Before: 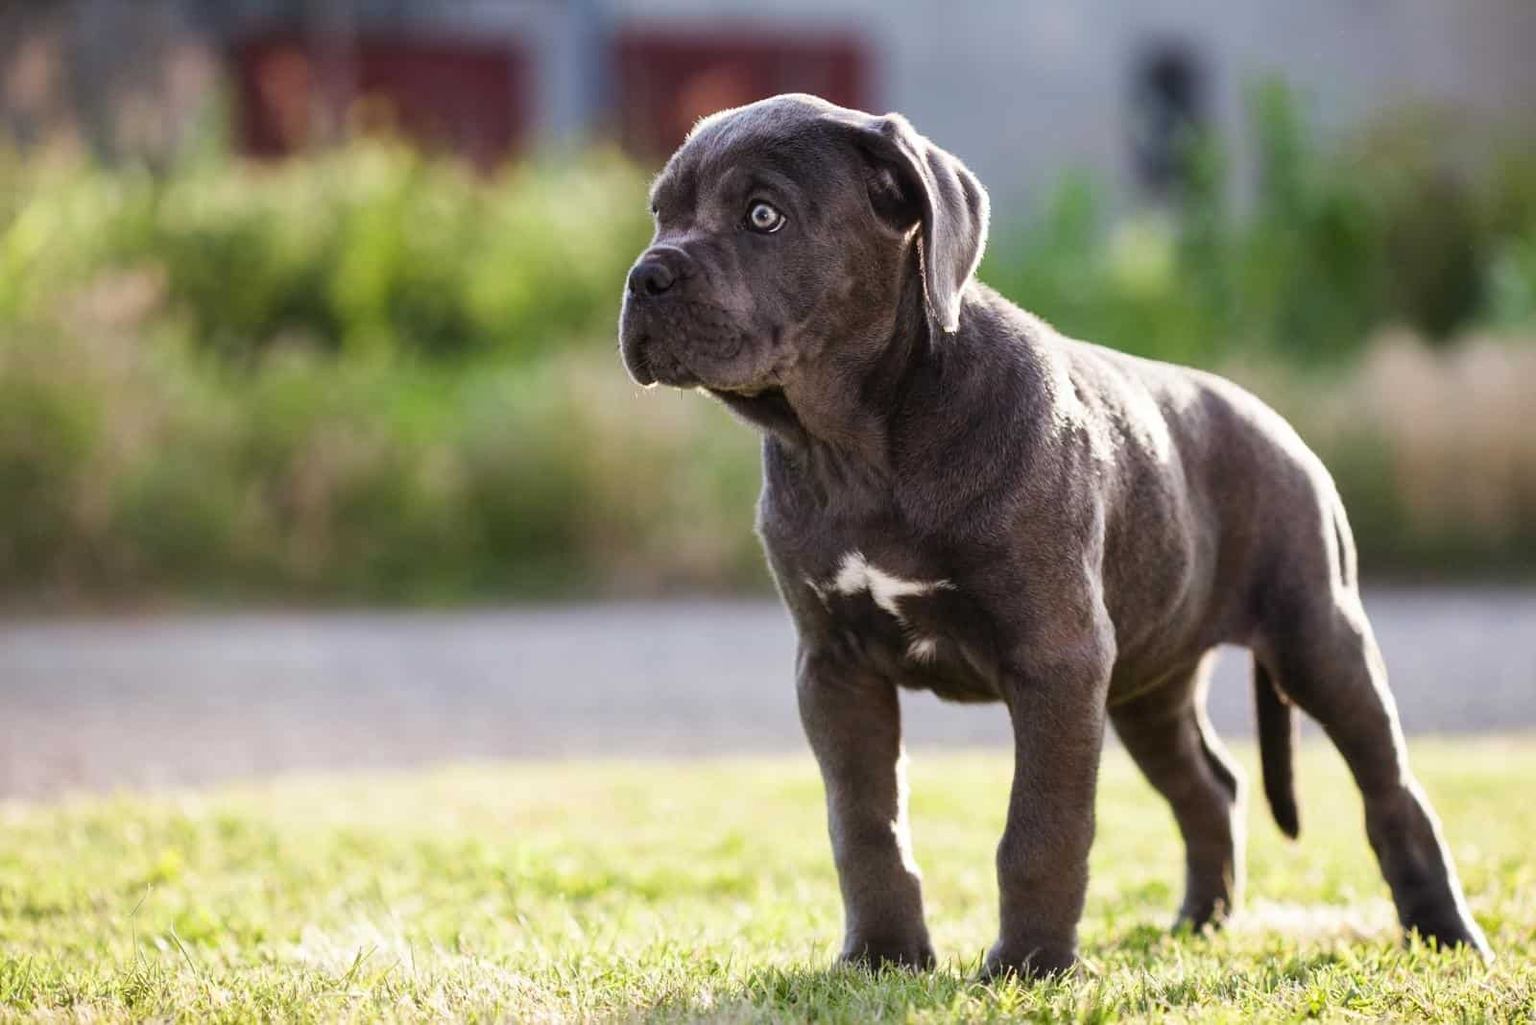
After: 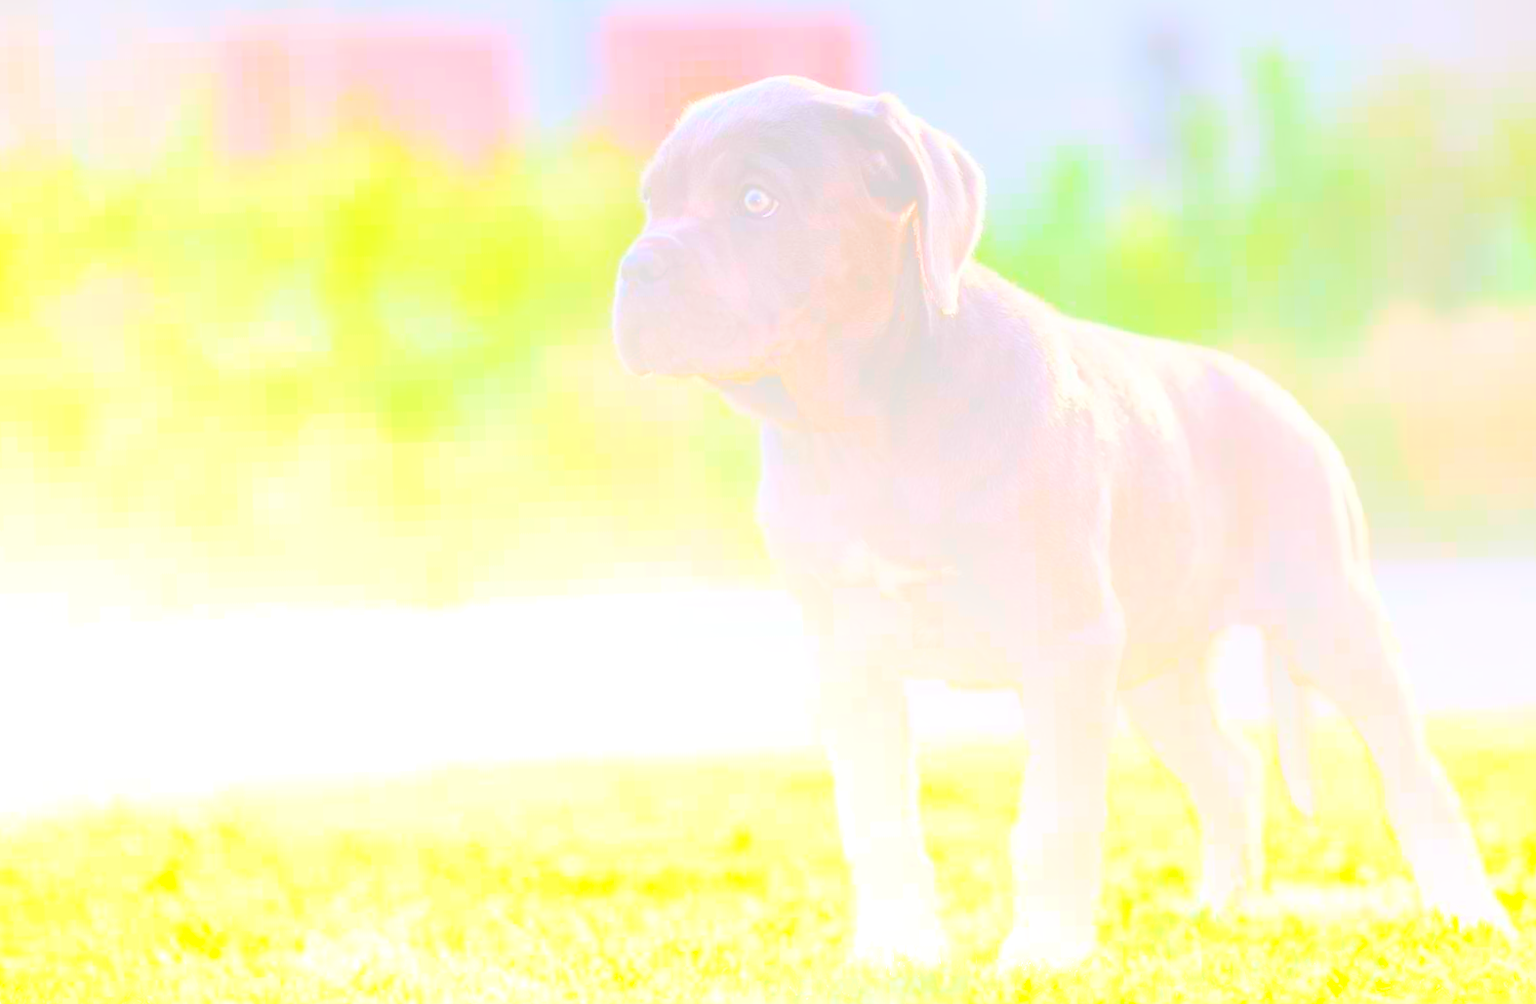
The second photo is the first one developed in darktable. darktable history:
color balance rgb: linear chroma grading › global chroma 15%, perceptual saturation grading › global saturation 30%
rotate and perspective: rotation -1.42°, crop left 0.016, crop right 0.984, crop top 0.035, crop bottom 0.965
bloom: size 85%, threshold 5%, strength 85%
